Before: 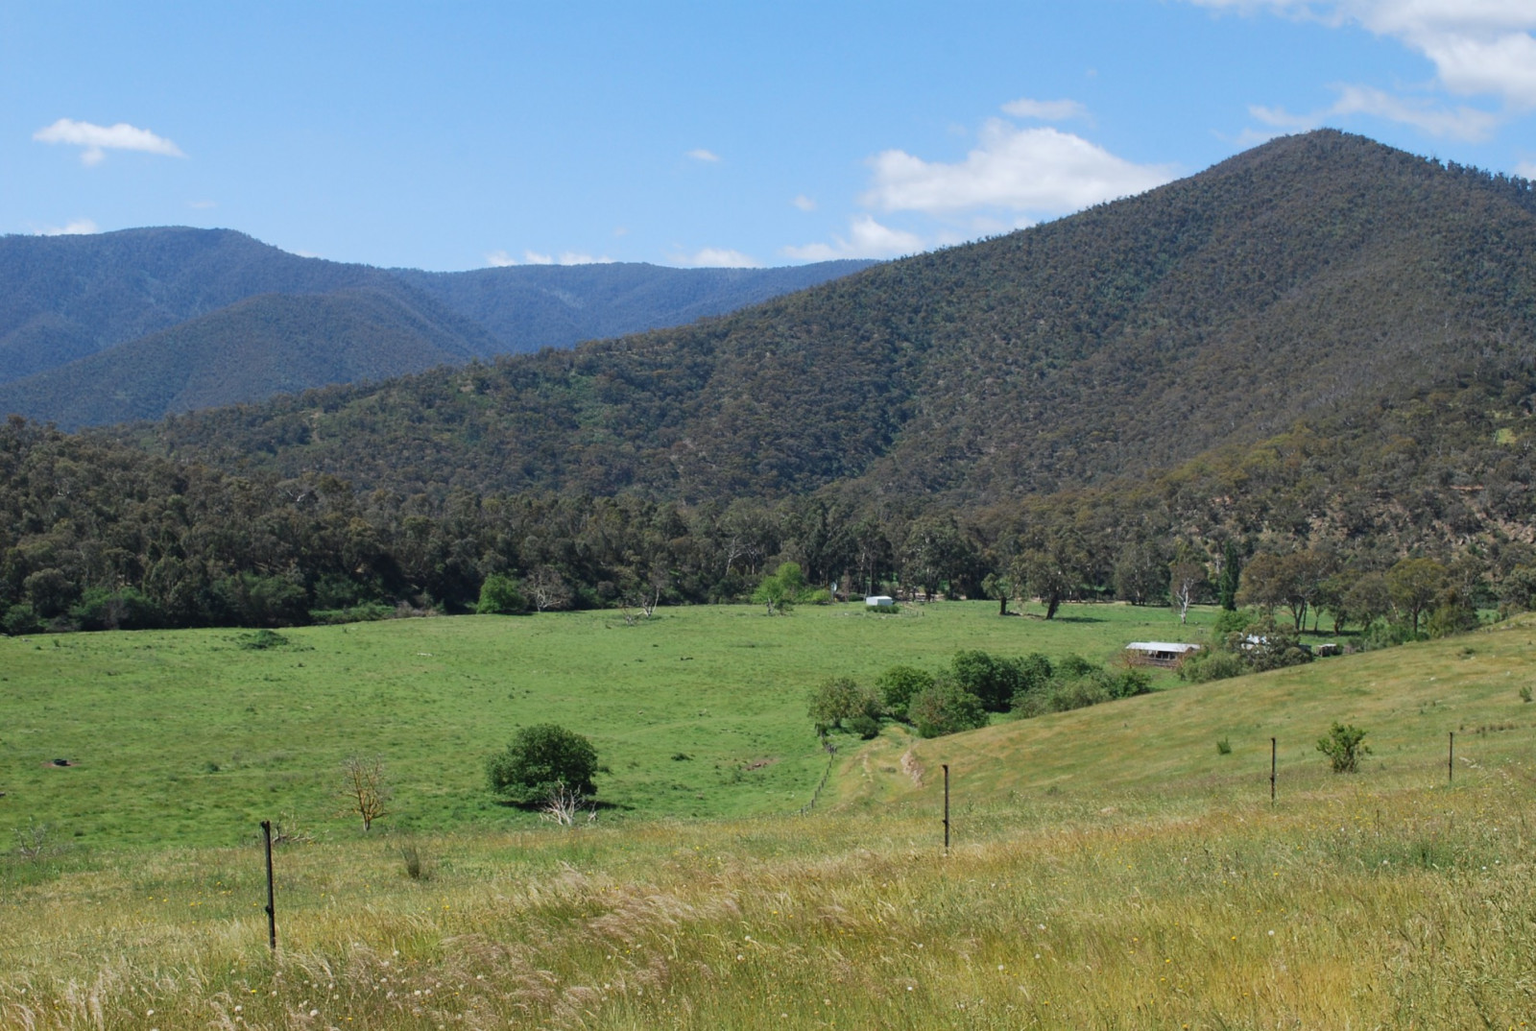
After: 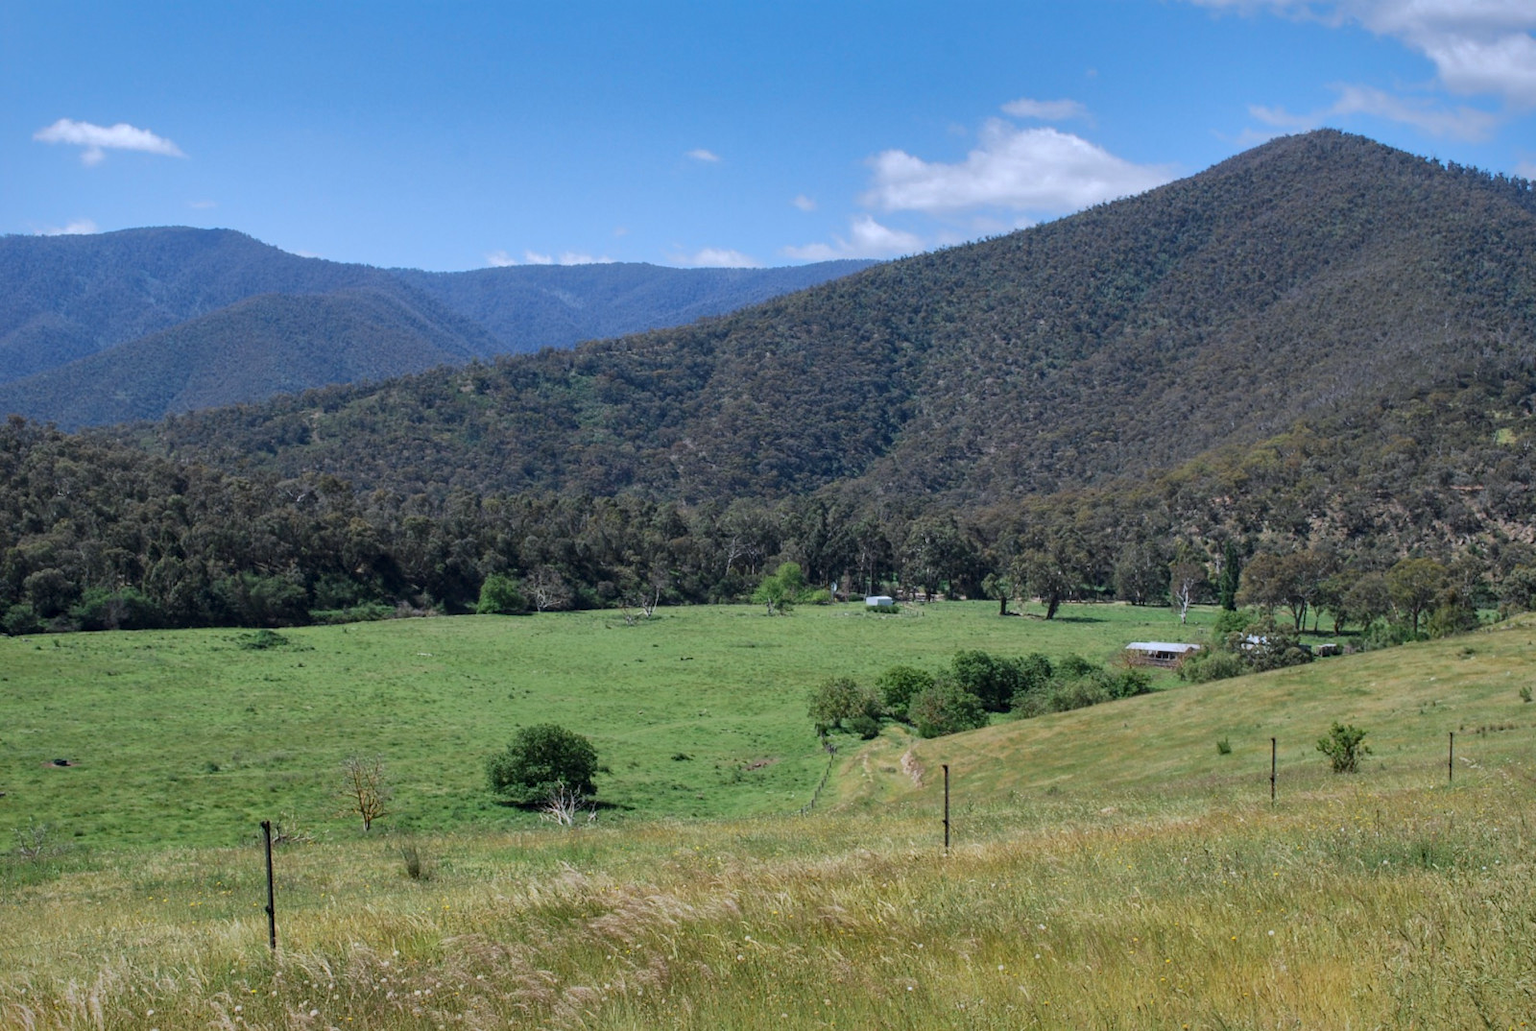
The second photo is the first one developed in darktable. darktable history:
color calibration: illuminant as shot in camera, x 0.358, y 0.373, temperature 4628.91 K
local contrast: on, module defaults
shadows and highlights: shadows 25, highlights -70
